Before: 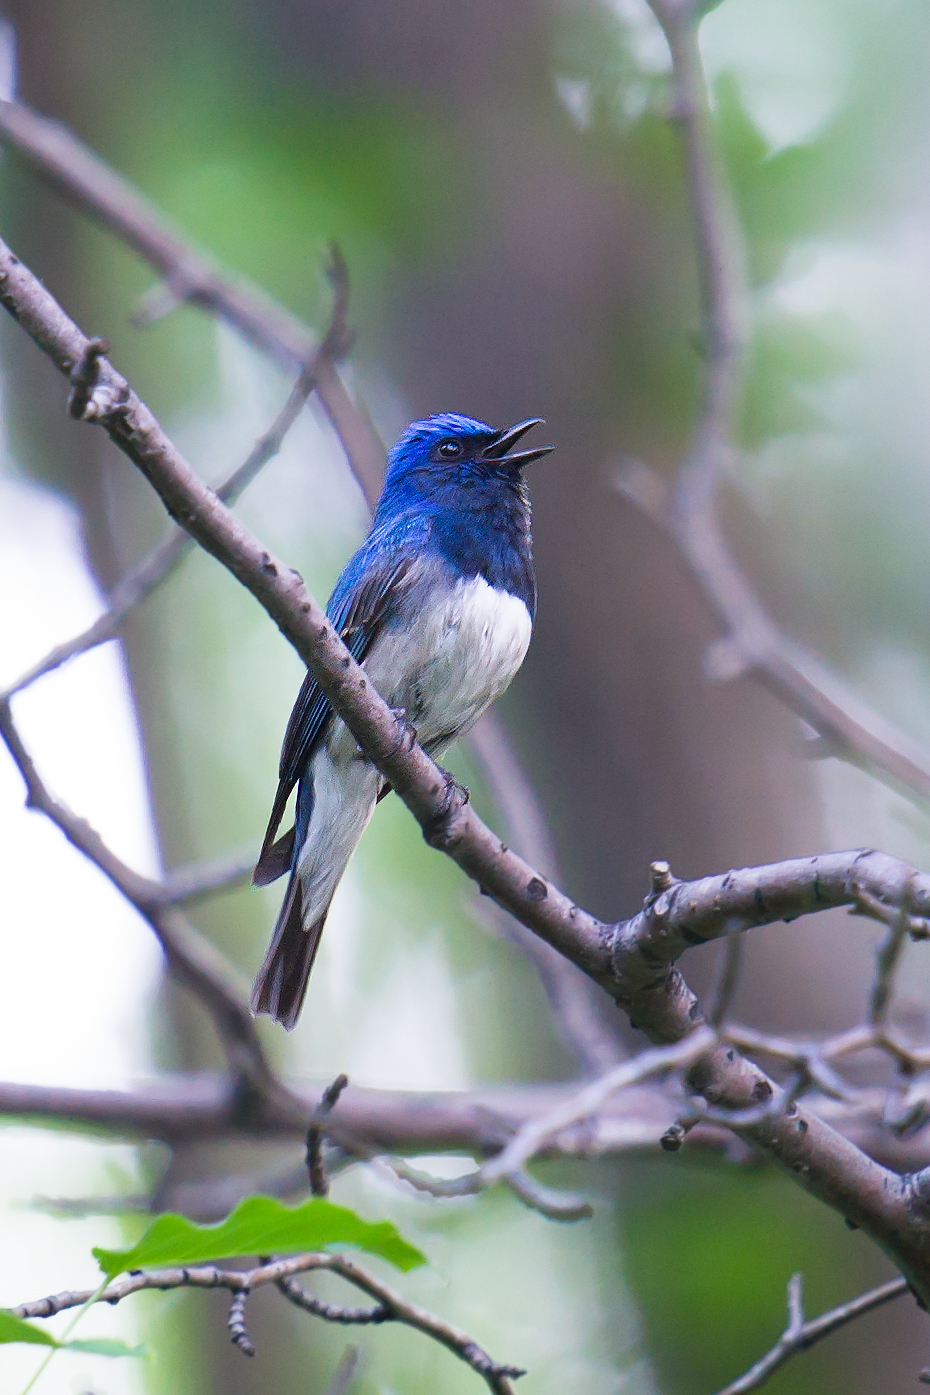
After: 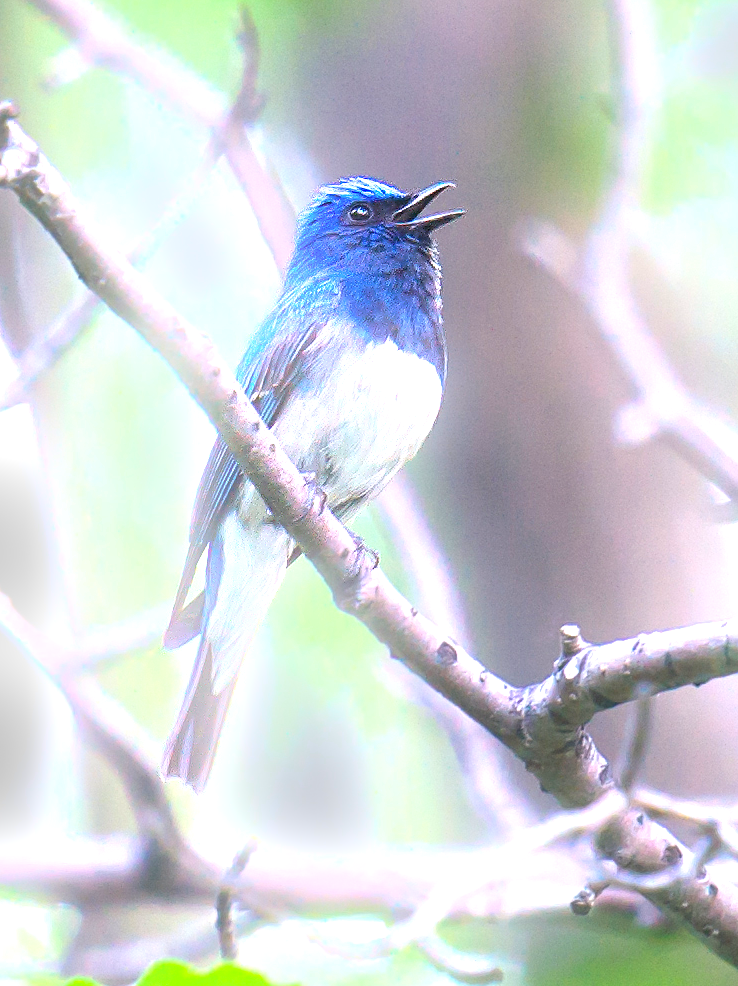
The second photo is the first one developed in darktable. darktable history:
crop: left 9.712%, top 16.928%, right 10.845%, bottom 12.332%
sharpen: amount 0.2
bloom: size 9%, threshold 100%, strength 7%
exposure: black level correction 0, exposure 1.625 EV, compensate exposure bias true, compensate highlight preservation false
